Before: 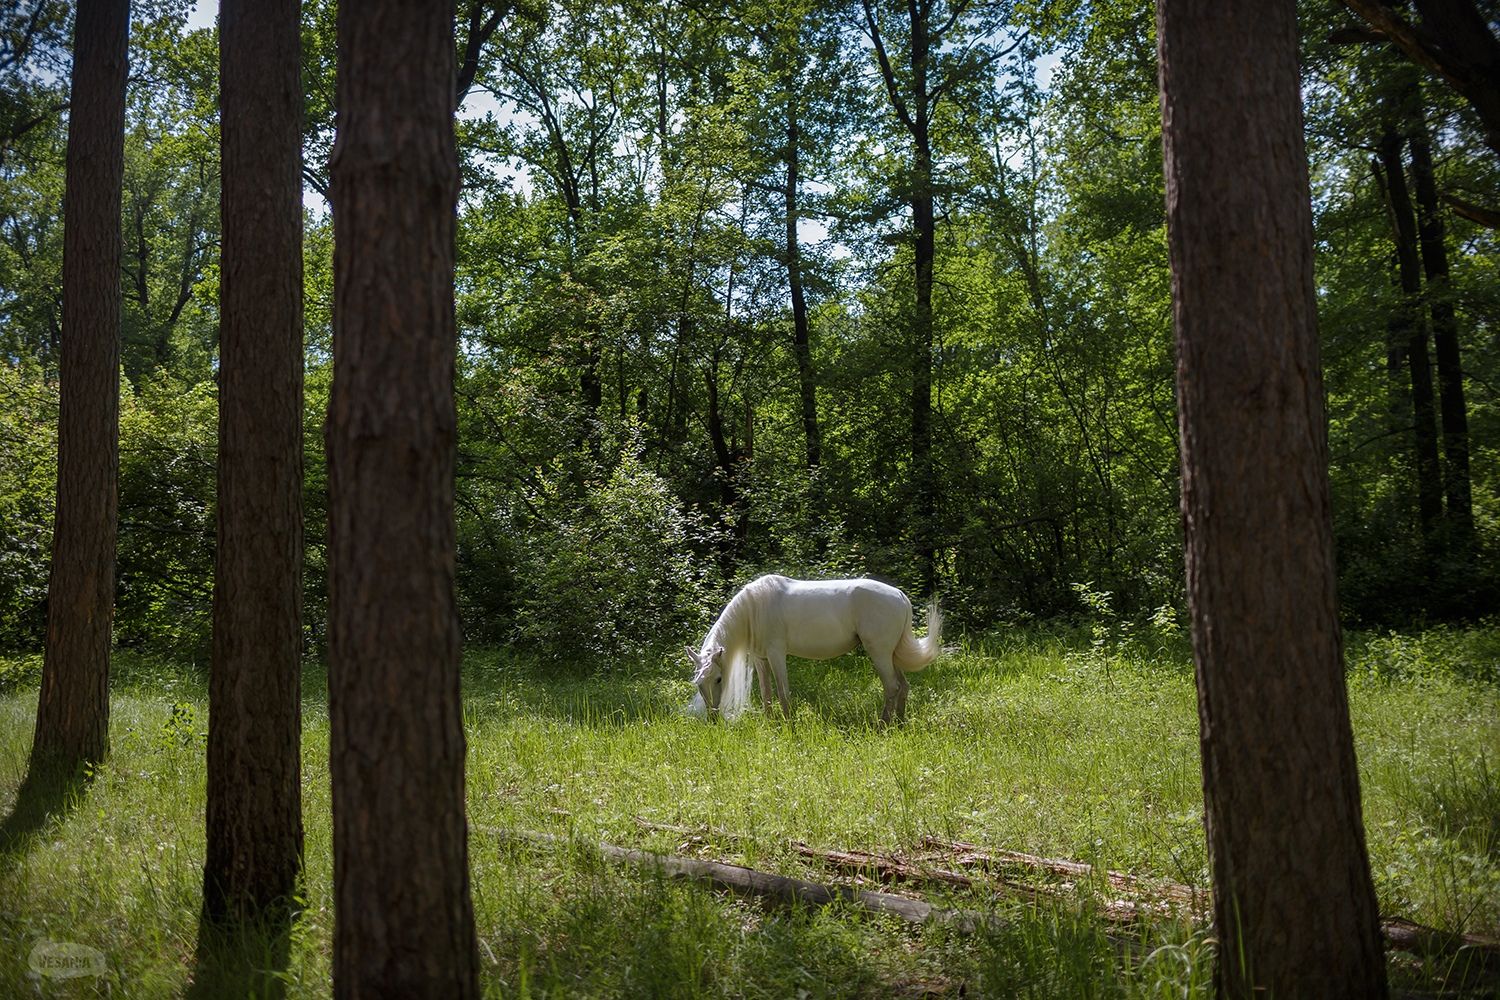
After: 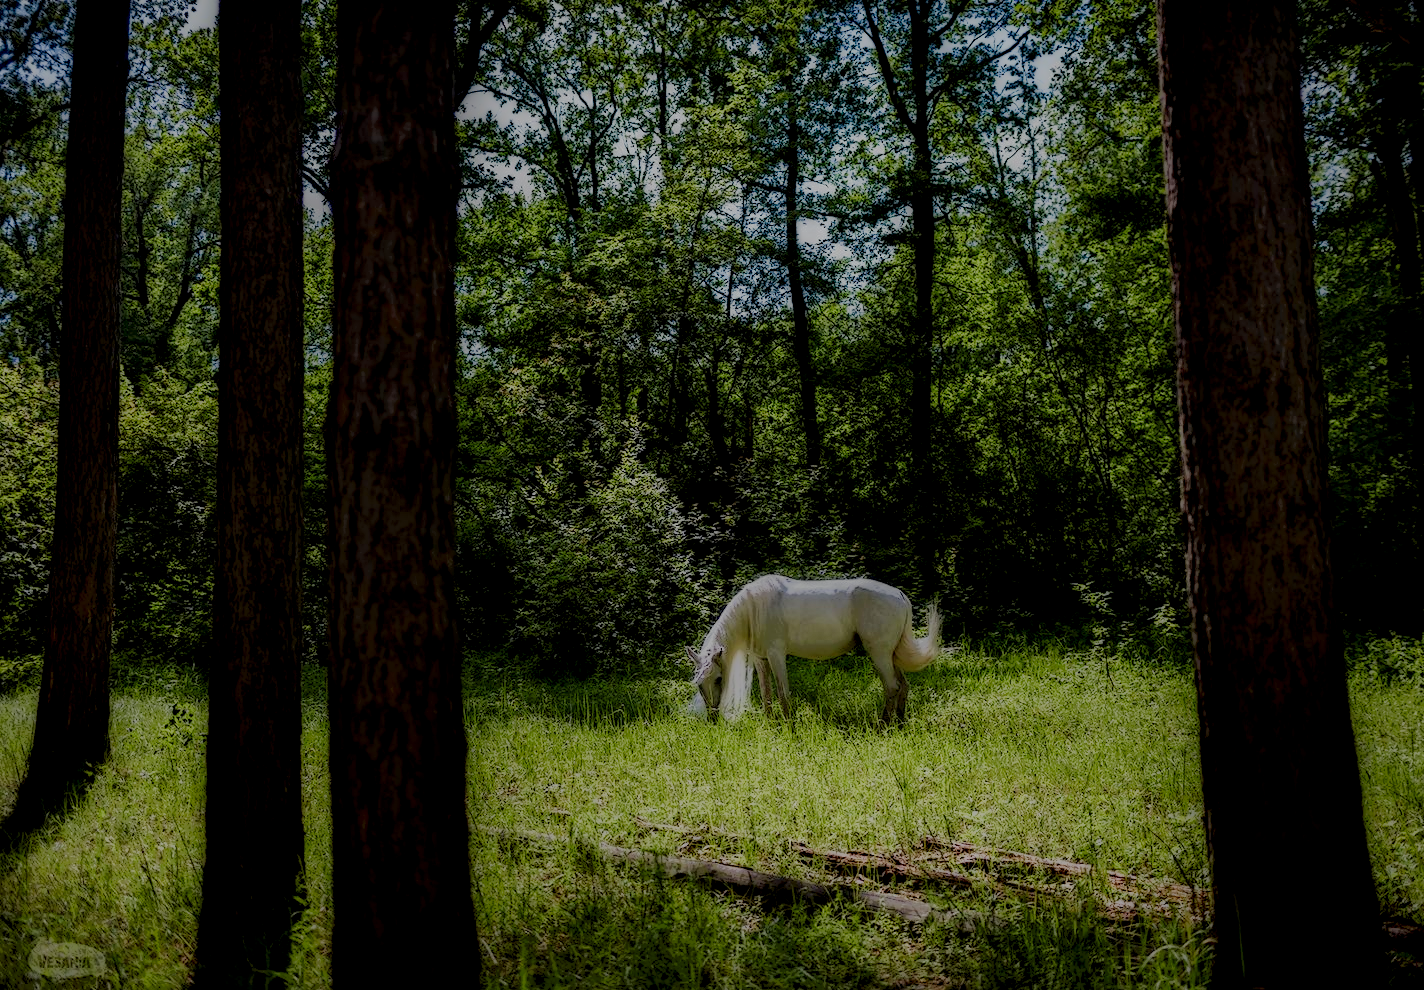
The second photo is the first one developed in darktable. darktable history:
filmic rgb: black relative exposure -7.23 EV, white relative exposure 5.39 EV, hardness 3.03, color science v4 (2020)
crop: right 4.525%, bottom 0.036%
exposure: exposure 1.231 EV, compensate highlight preservation false
local contrast: highlights 5%, shadows 203%, detail 164%, midtone range 0.001
tone equalizer: on, module defaults
